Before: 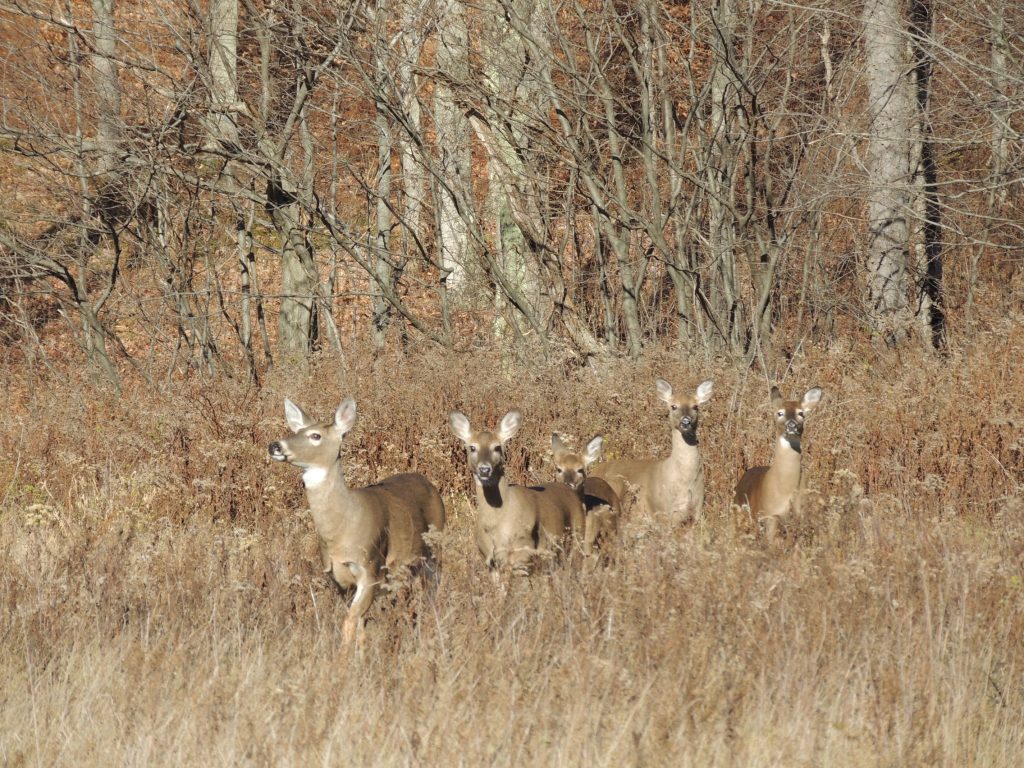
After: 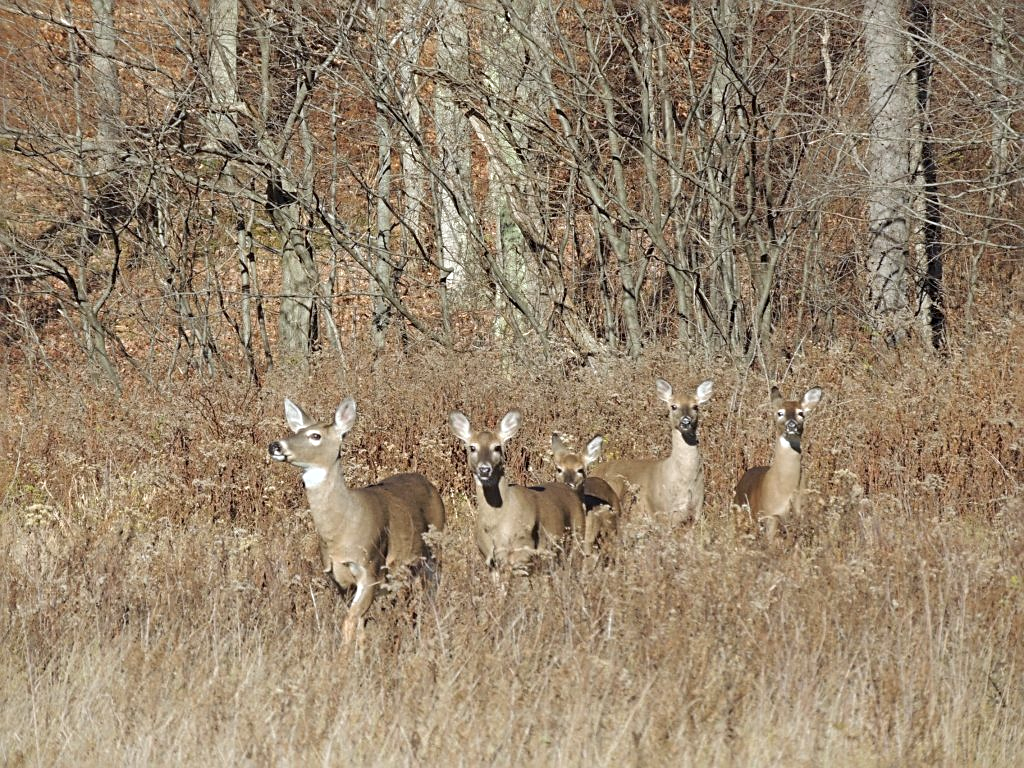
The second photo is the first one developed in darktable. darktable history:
sharpen: radius 2.767
white balance: red 0.976, blue 1.04
